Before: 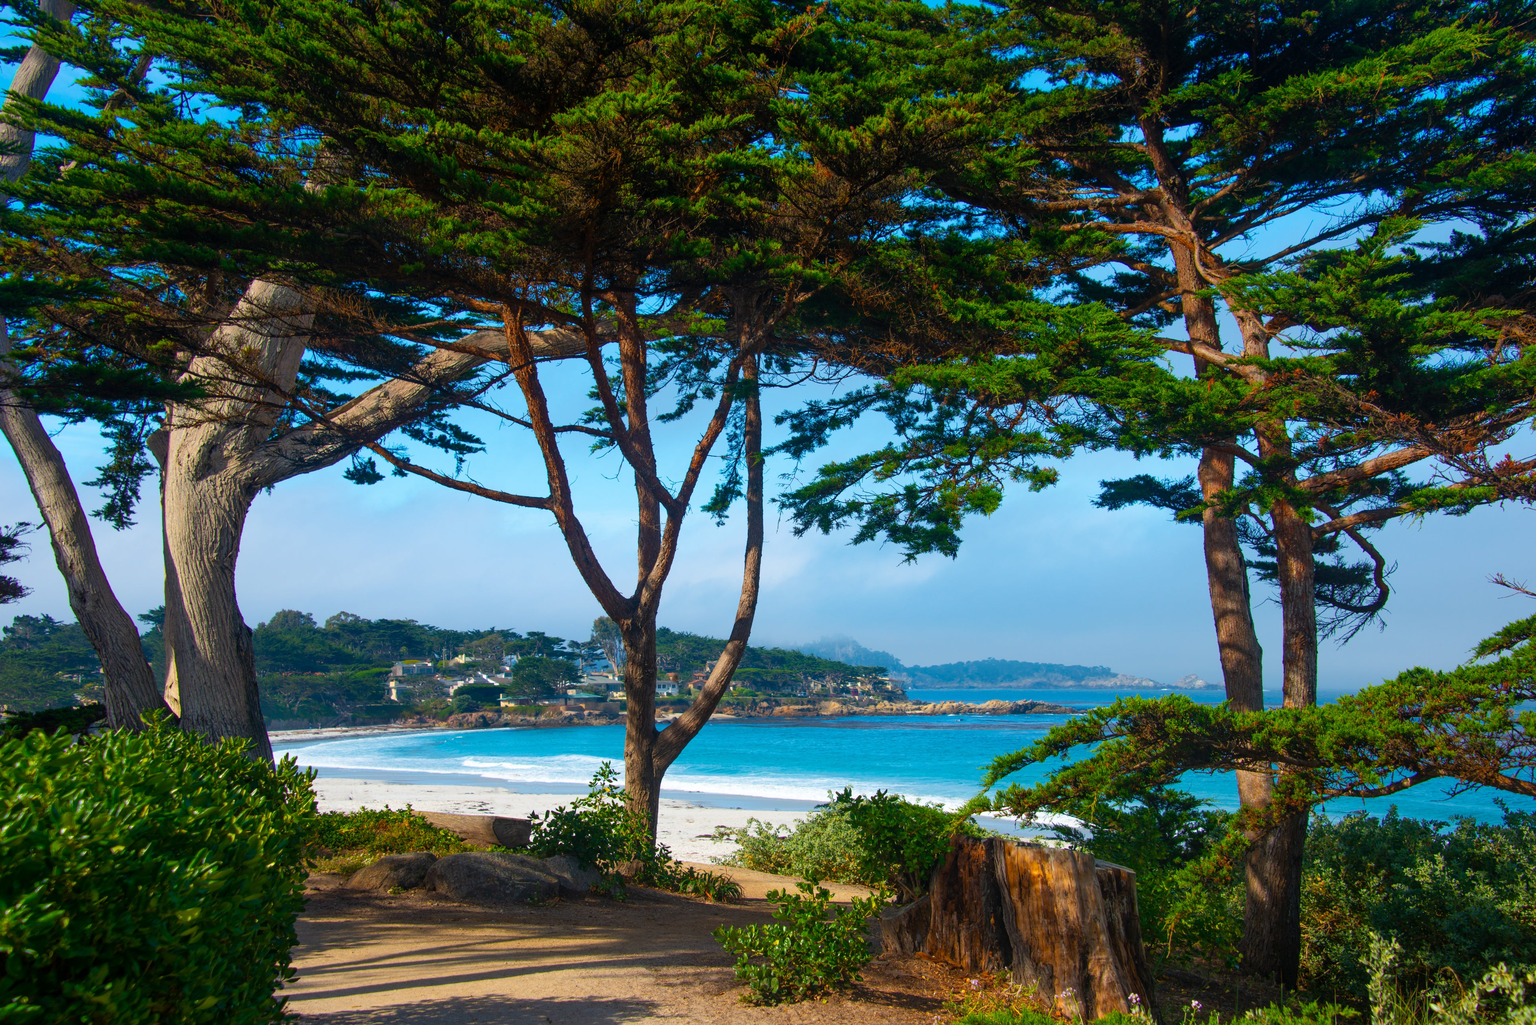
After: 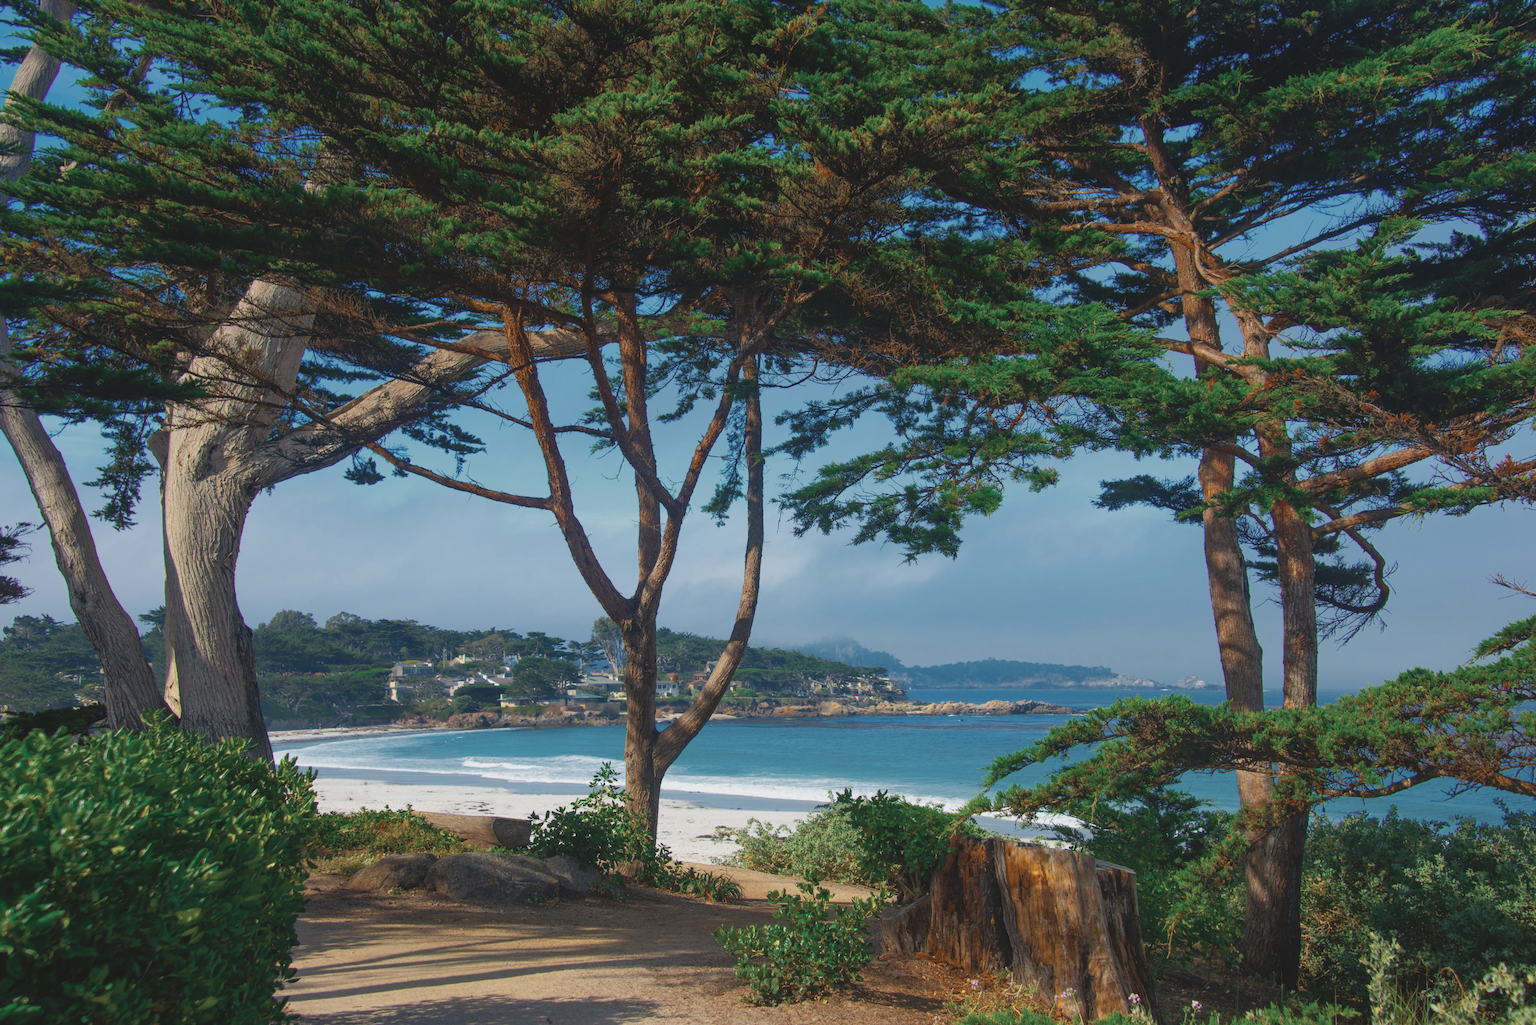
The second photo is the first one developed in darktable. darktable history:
contrast brightness saturation: contrast -0.15, brightness 0.041, saturation -0.135
color zones: curves: ch0 [(0, 0.5) (0.125, 0.4) (0.25, 0.5) (0.375, 0.4) (0.5, 0.4) (0.625, 0.35) (0.75, 0.35) (0.875, 0.5)]; ch1 [(0, 0.35) (0.125, 0.45) (0.25, 0.35) (0.375, 0.35) (0.5, 0.35) (0.625, 0.35) (0.75, 0.45) (0.875, 0.35)]; ch2 [(0, 0.6) (0.125, 0.5) (0.25, 0.5) (0.375, 0.6) (0.5, 0.6) (0.625, 0.5) (0.75, 0.5) (0.875, 0.5)]
